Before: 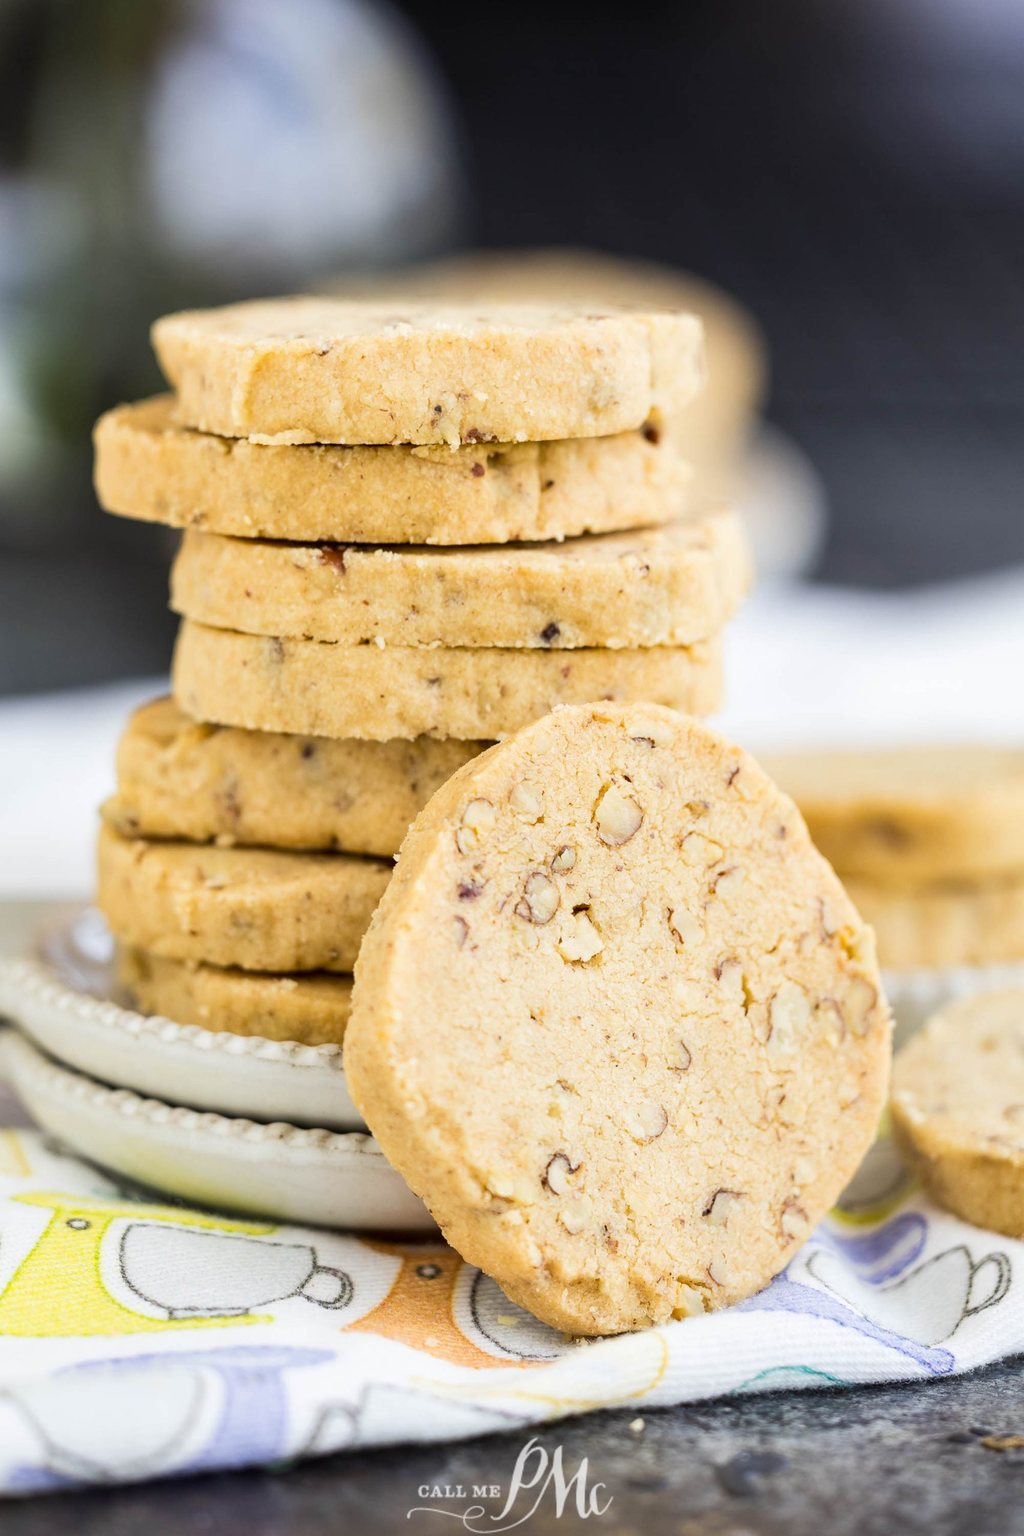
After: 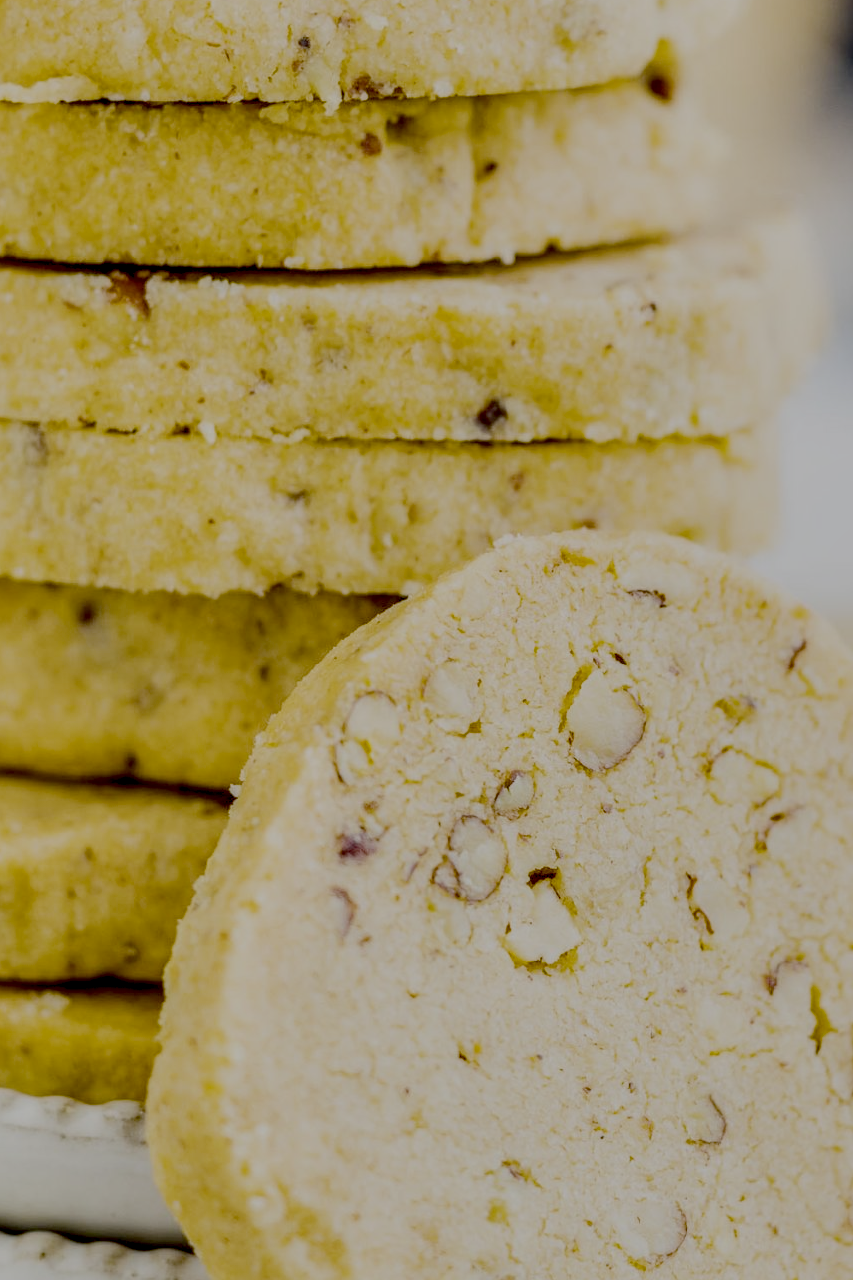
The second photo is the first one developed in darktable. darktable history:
filmic rgb: white relative exposure 8 EV, threshold 3 EV, structure ↔ texture 100%, target black luminance 0%, hardness 2.44, latitude 76.53%, contrast 0.562, shadows ↔ highlights balance 0%, preserve chrominance no, color science v4 (2020), iterations of high-quality reconstruction 10, type of noise poissonian, enable highlight reconstruction true
crop: left 25%, top 25%, right 25%, bottom 25%
color balance rgb: linear chroma grading › global chroma 15%, perceptual saturation grading › global saturation 30%
local contrast: highlights 0%, shadows 0%, detail 182%
